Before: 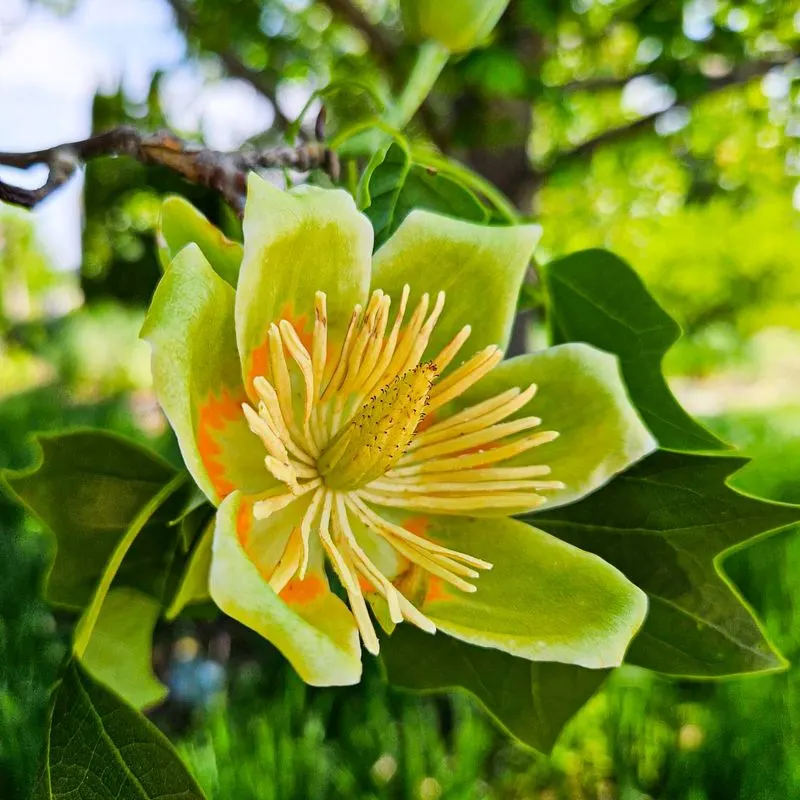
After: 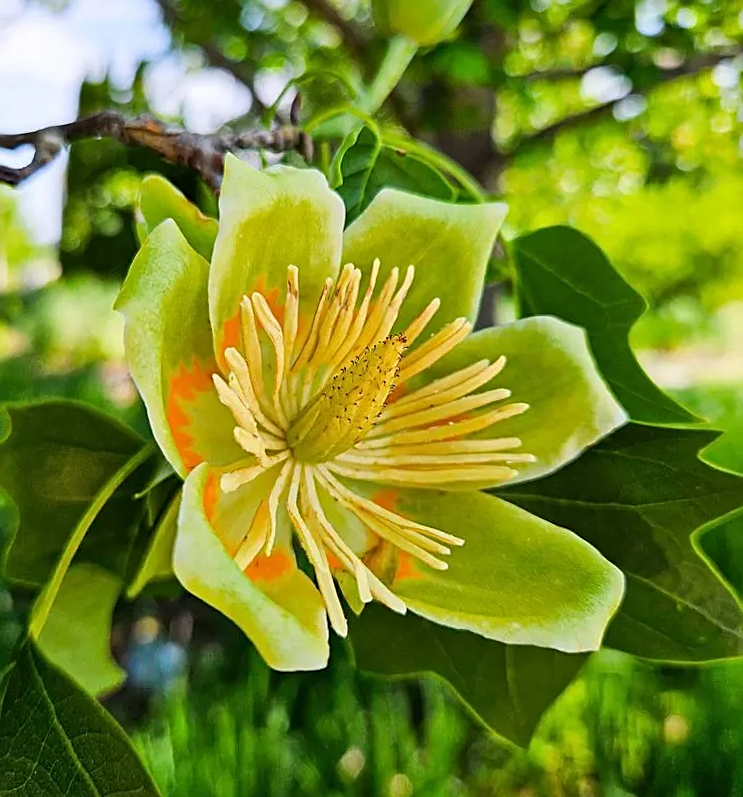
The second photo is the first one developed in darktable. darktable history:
sharpen: on, module defaults
rotate and perspective: rotation 0.215°, lens shift (vertical) -0.139, crop left 0.069, crop right 0.939, crop top 0.002, crop bottom 0.996
